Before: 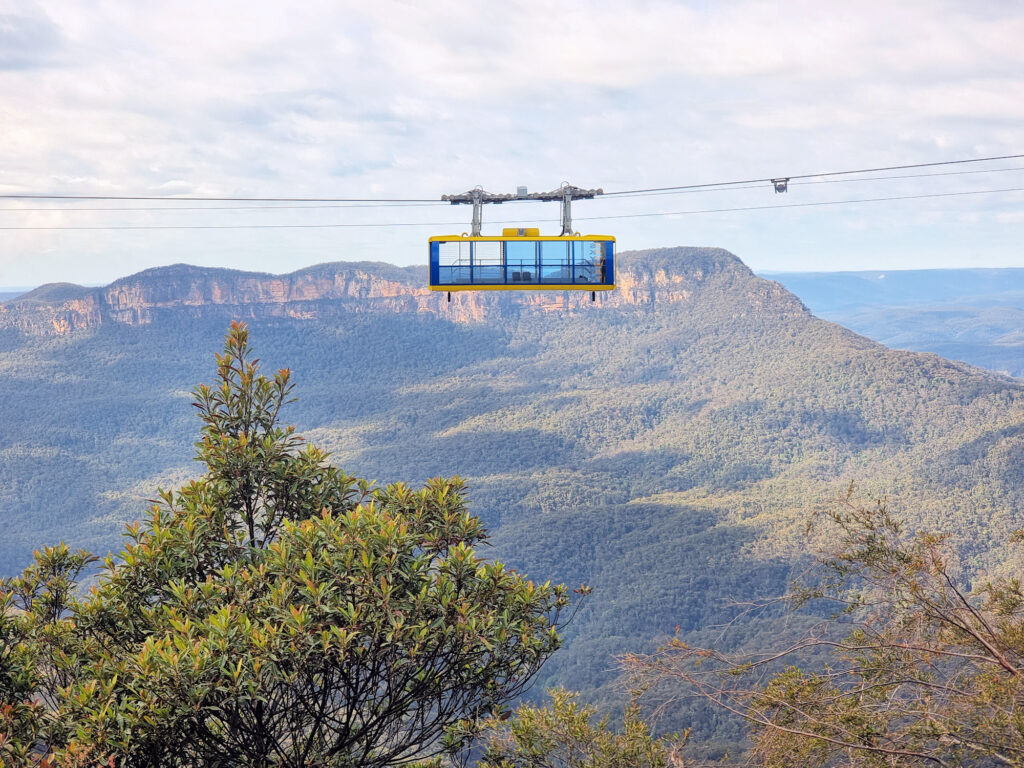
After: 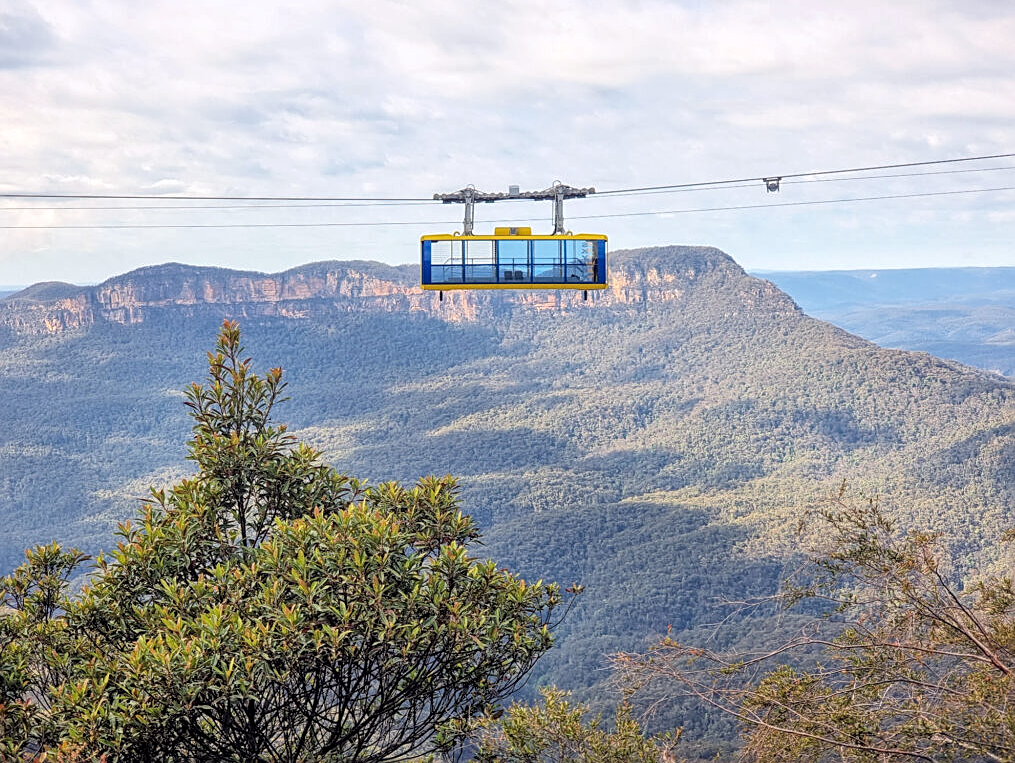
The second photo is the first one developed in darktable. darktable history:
local contrast: on, module defaults
crop and rotate: left 0.839%, top 0.201%, bottom 0.375%
sharpen: on, module defaults
